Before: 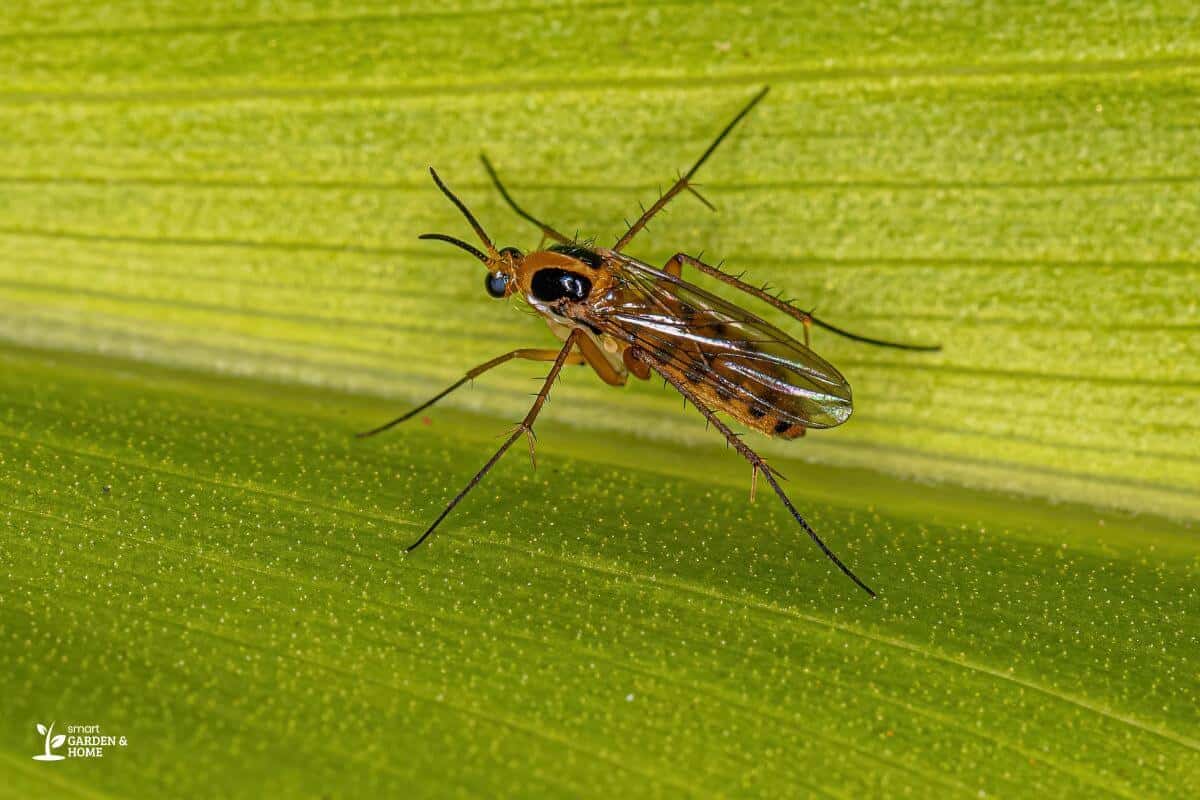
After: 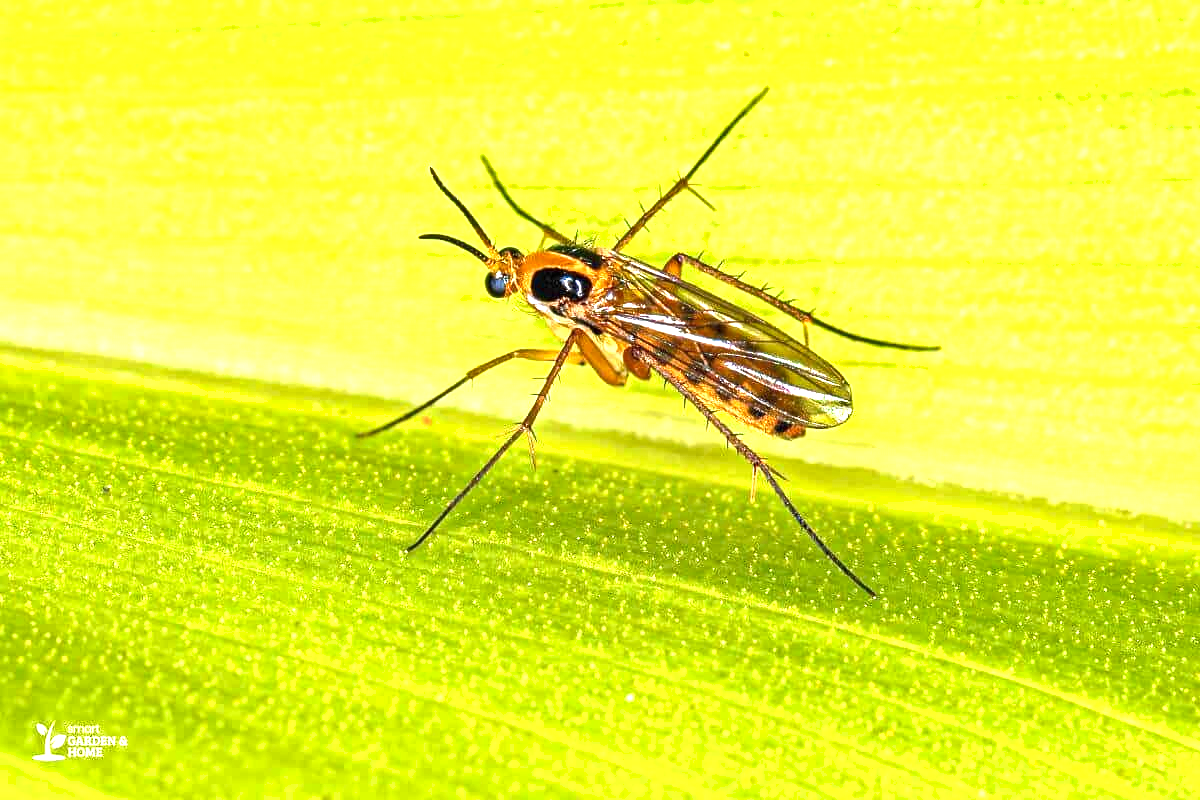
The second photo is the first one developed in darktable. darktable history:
exposure: exposure 1.998 EV, compensate highlight preservation false
shadows and highlights: shadows 75.64, highlights -26.47, soften with gaussian
